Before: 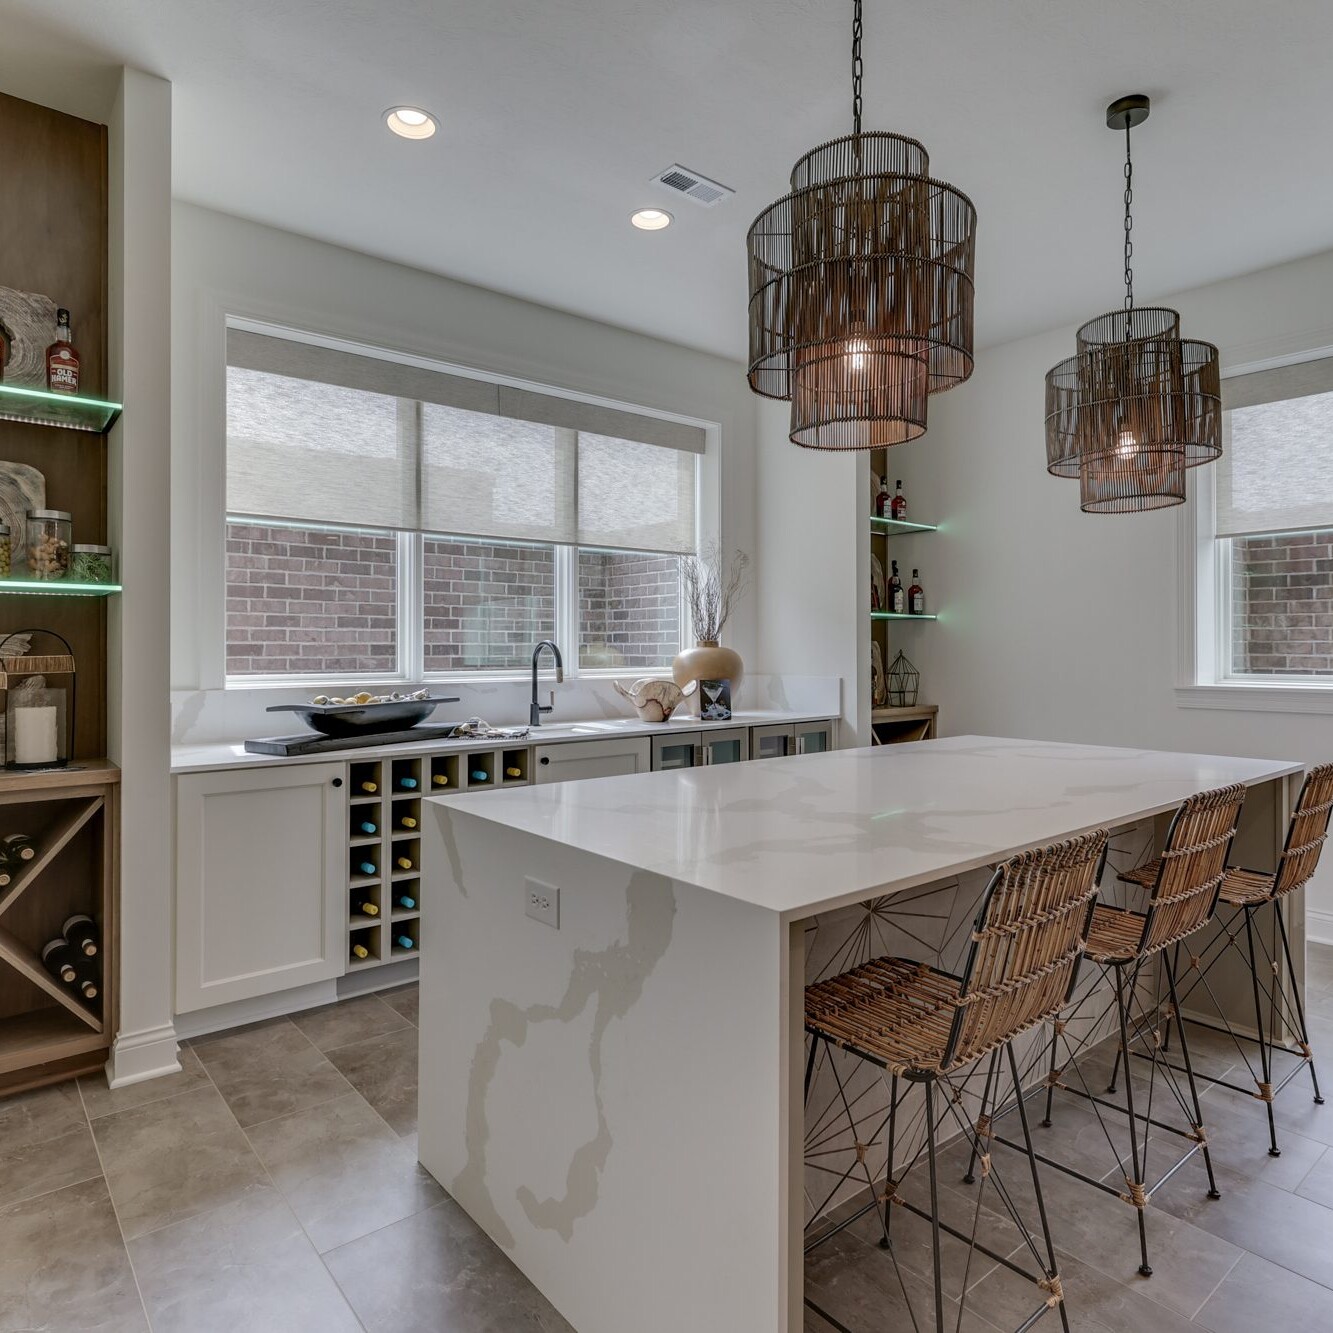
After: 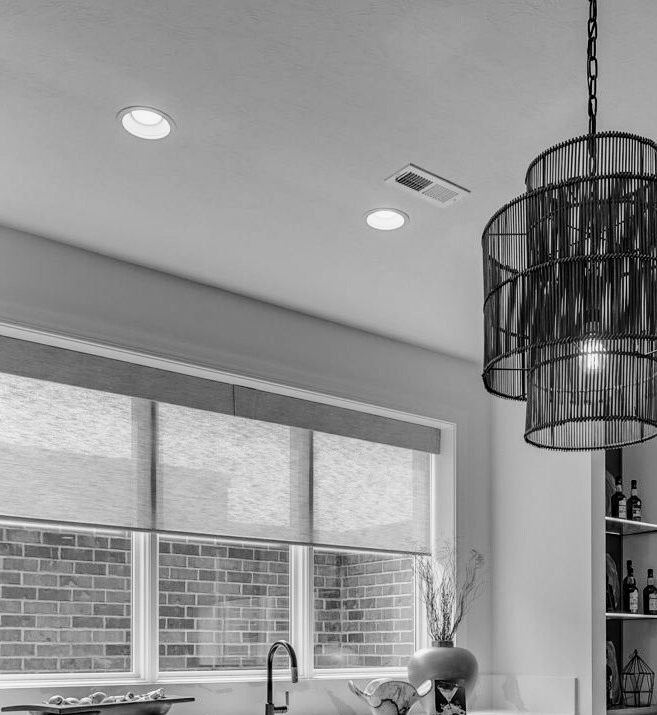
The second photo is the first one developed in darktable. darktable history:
shadows and highlights: soften with gaussian
base curve: curves: ch0 [(0, 0) (0.028, 0.03) (0.121, 0.232) (0.46, 0.748) (0.859, 0.968) (1, 1)], preserve colors none
color calibration: output gray [0.21, 0.42, 0.37, 0], x 0.367, y 0.375, temperature 4374.13 K
exposure: exposure -0.488 EV, compensate highlight preservation false
crop: left 19.88%, right 30.361%, bottom 46.321%
haze removal: compatibility mode true
